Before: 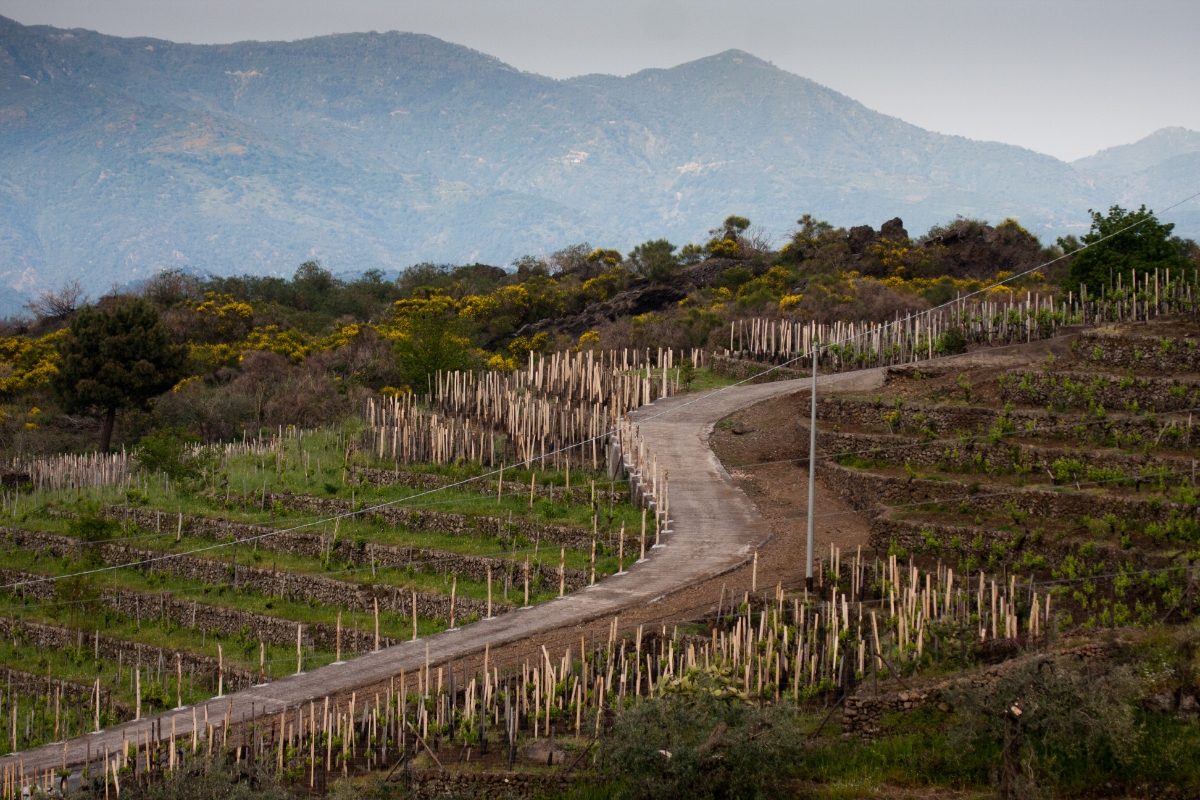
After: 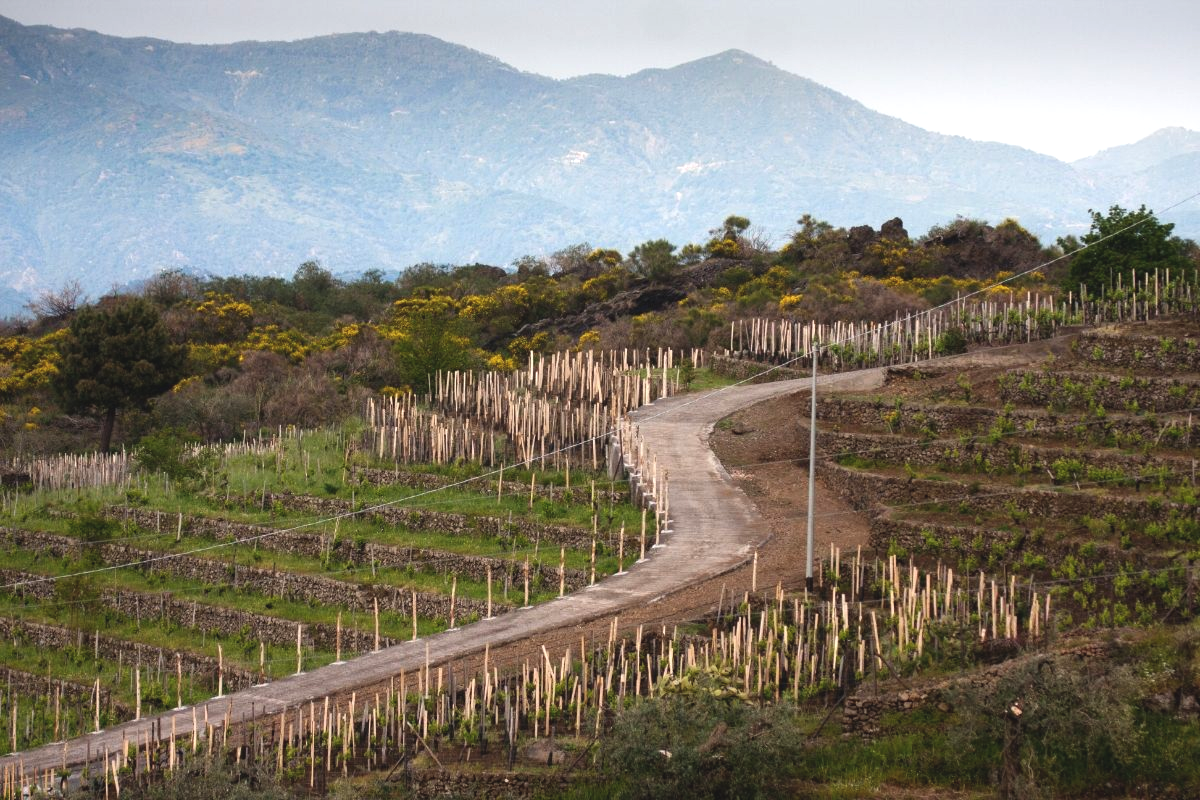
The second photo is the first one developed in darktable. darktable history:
exposure: black level correction -0.005, exposure 0.623 EV, compensate highlight preservation false
